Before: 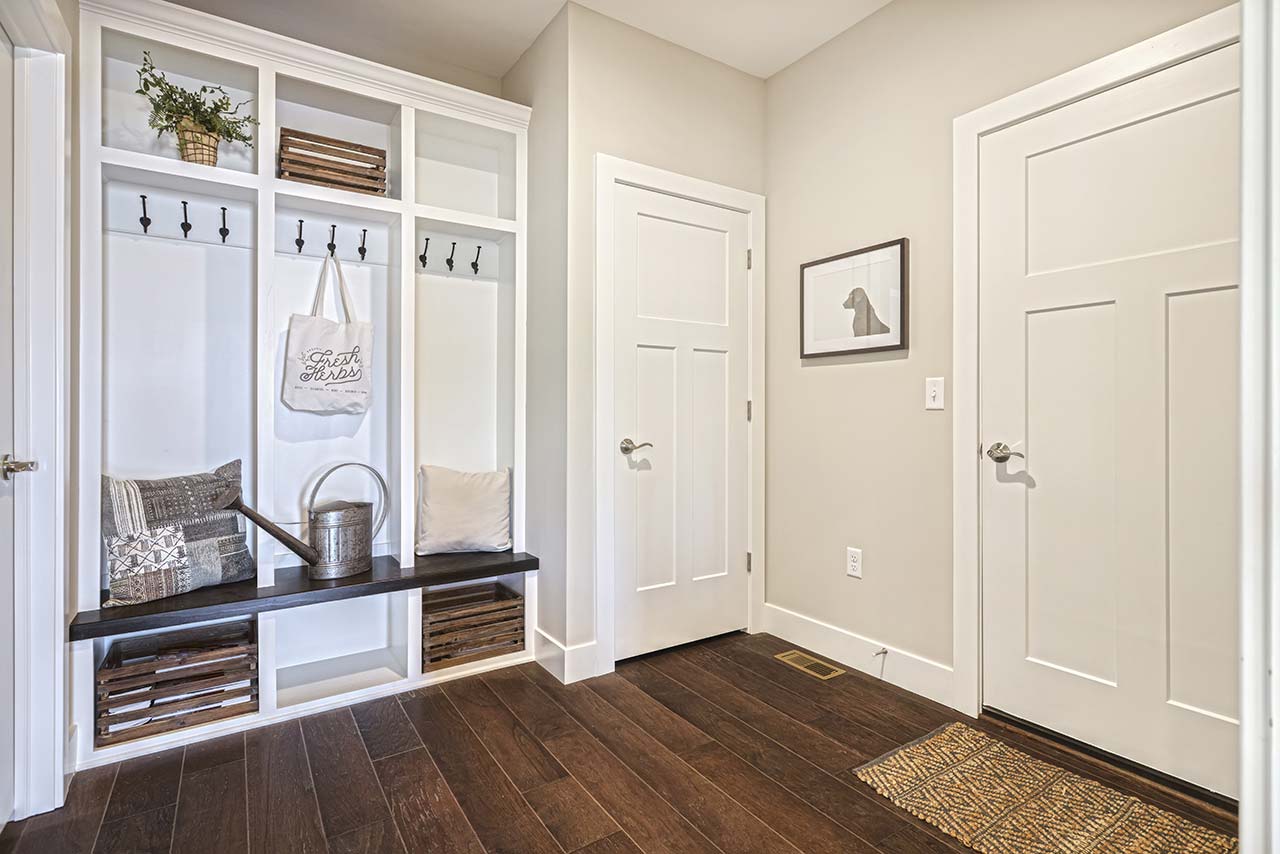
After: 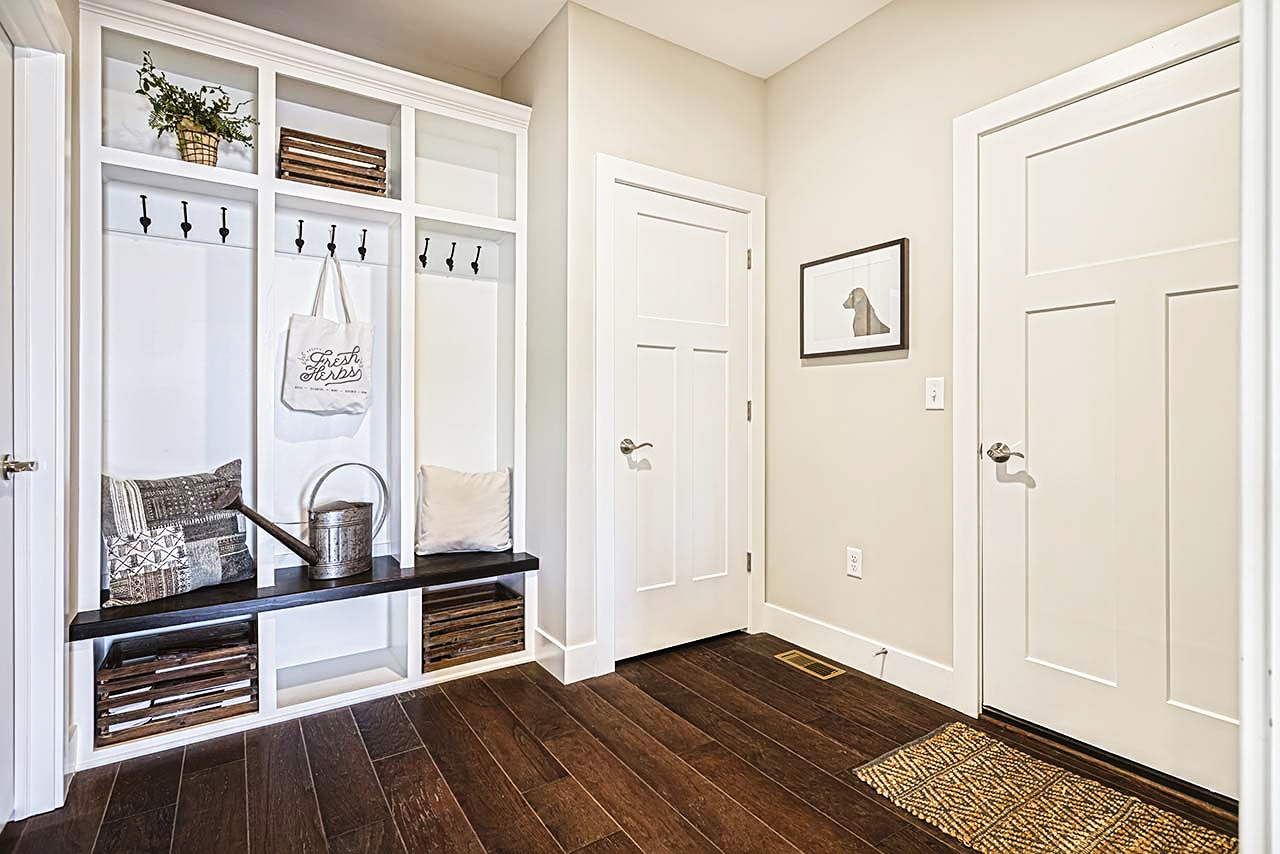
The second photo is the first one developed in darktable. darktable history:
tone curve: curves: ch0 [(0, 0) (0.059, 0.027) (0.178, 0.105) (0.292, 0.233) (0.485, 0.472) (0.837, 0.887) (1, 0.983)]; ch1 [(0, 0) (0.23, 0.166) (0.34, 0.298) (0.371, 0.334) (0.435, 0.413) (0.477, 0.469) (0.499, 0.498) (0.534, 0.551) (0.56, 0.585) (0.754, 0.801) (1, 1)]; ch2 [(0, 0) (0.431, 0.414) (0.498, 0.503) (0.524, 0.531) (0.568, 0.567) (0.6, 0.597) (0.65, 0.651) (0.752, 0.764) (1, 1)], preserve colors none
sharpen: on, module defaults
